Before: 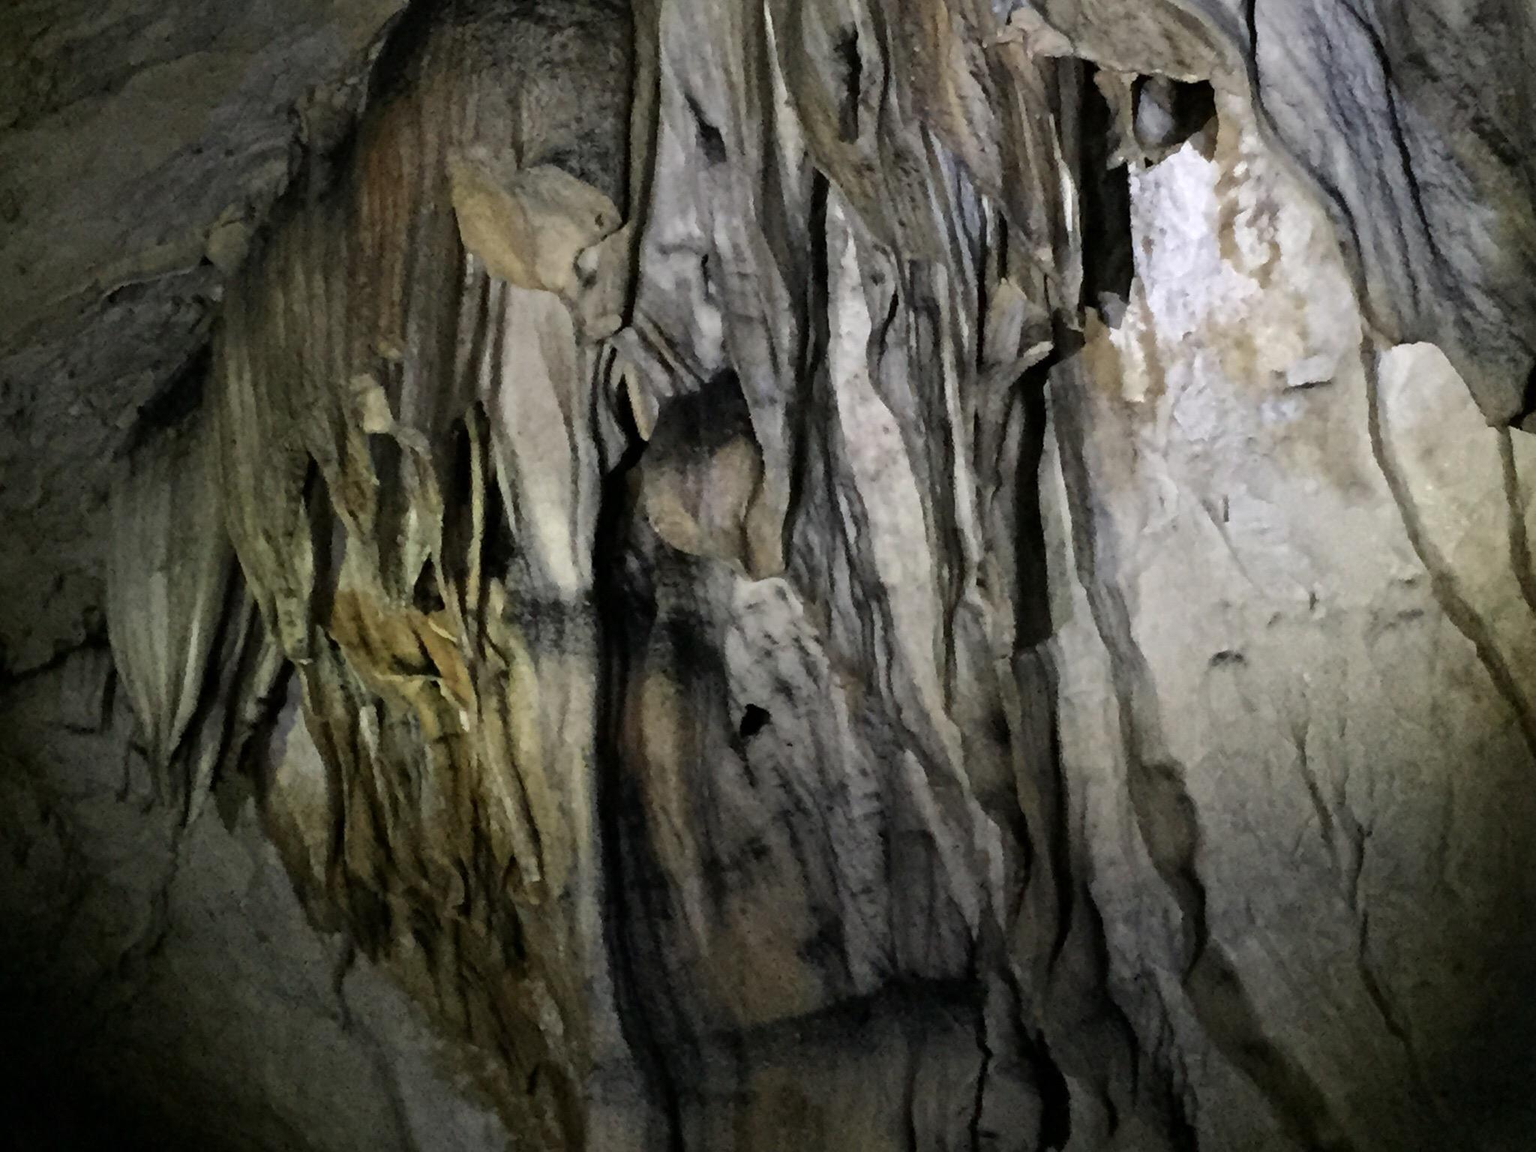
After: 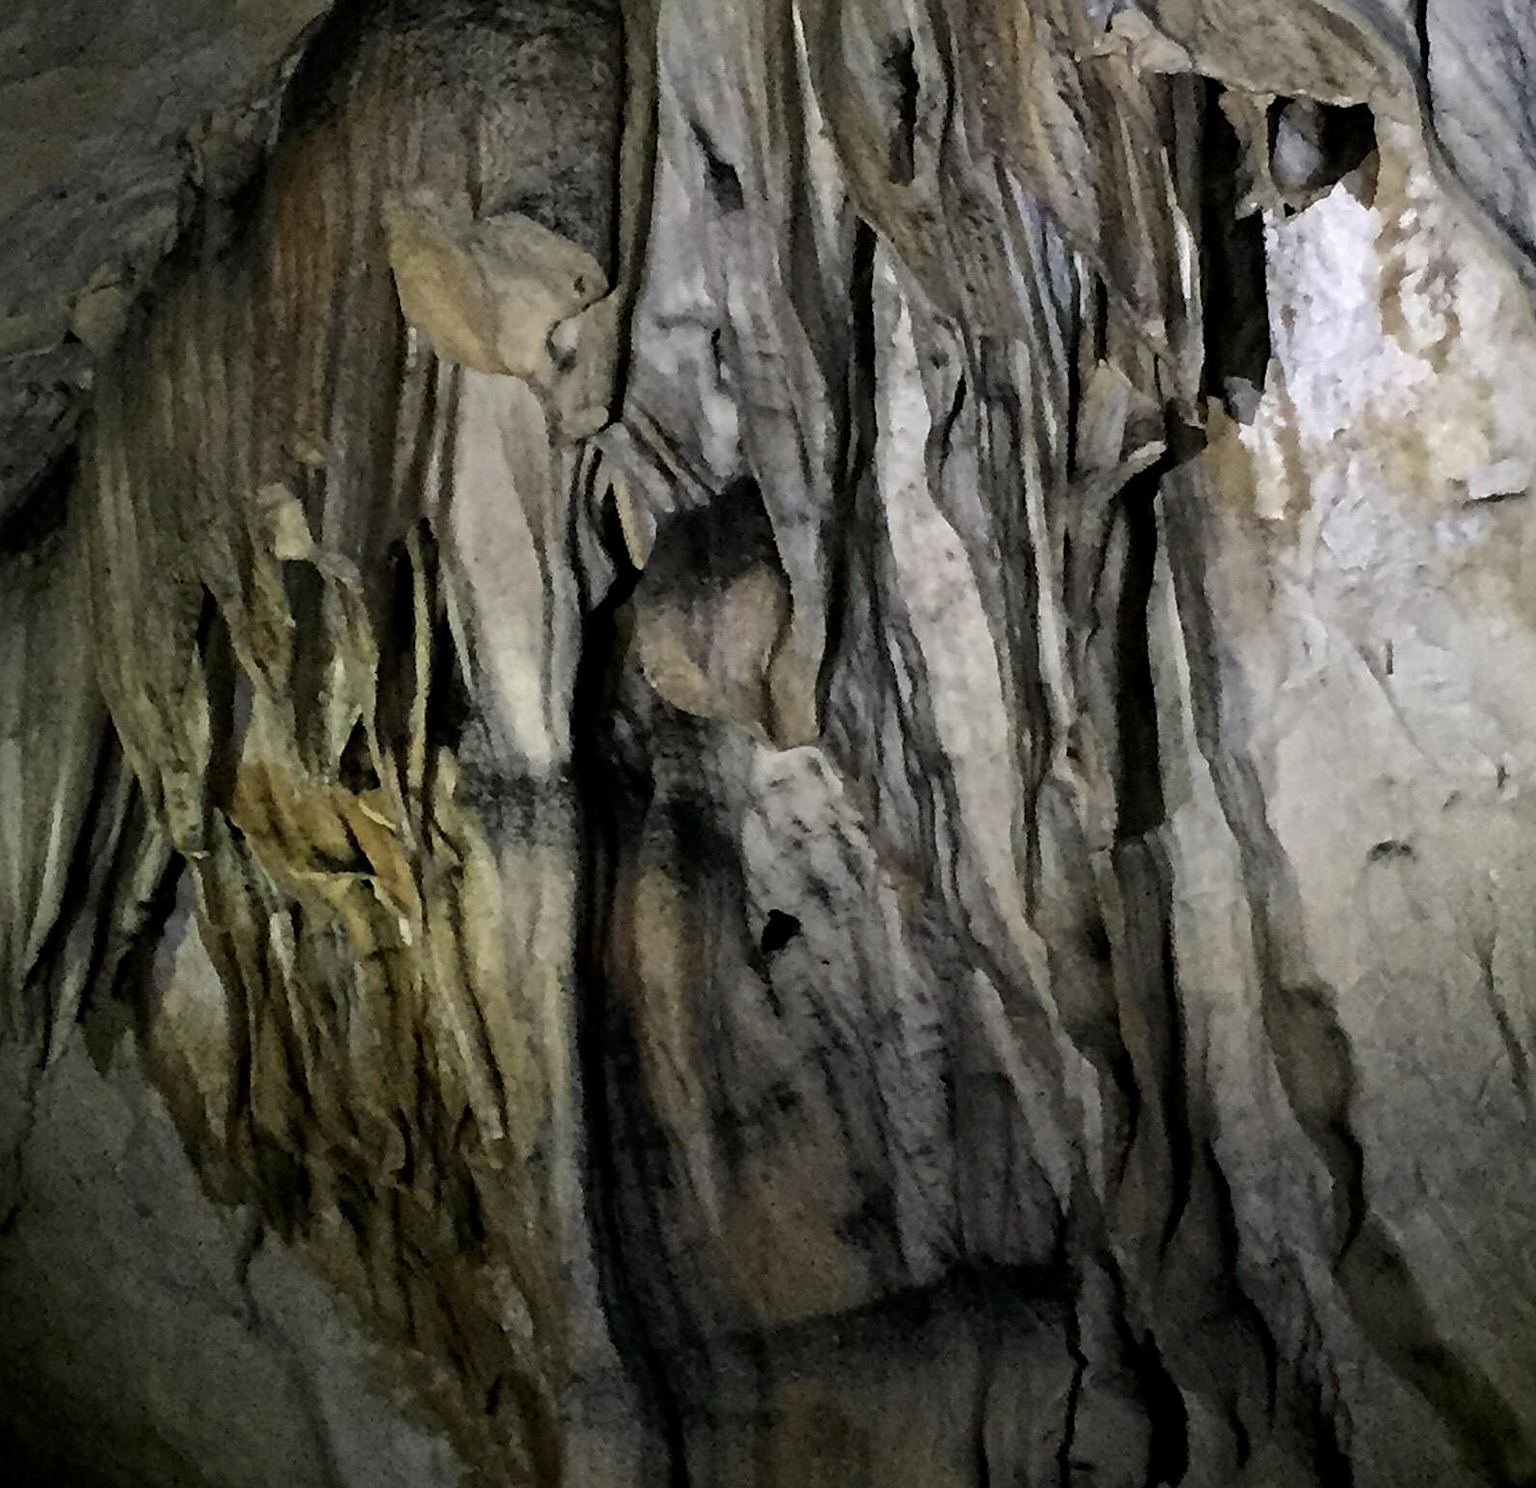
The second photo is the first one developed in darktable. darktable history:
local contrast: highlights 63%, shadows 108%, detail 106%, midtone range 0.528
crop: left 9.844%, right 12.72%
sharpen: on, module defaults
